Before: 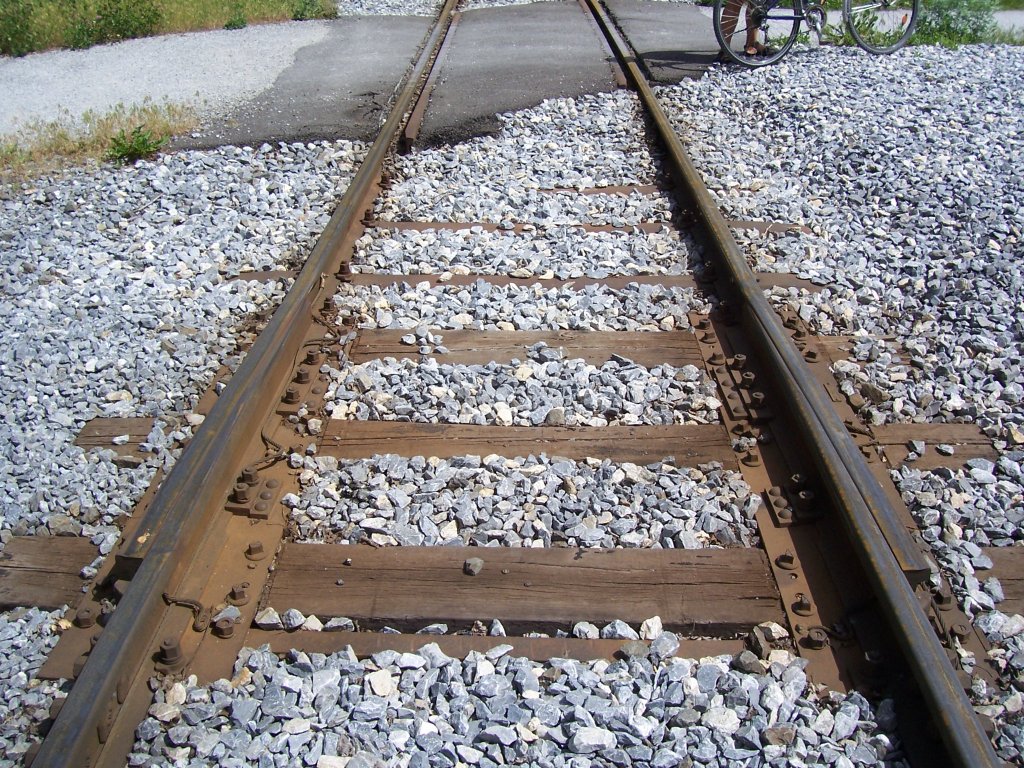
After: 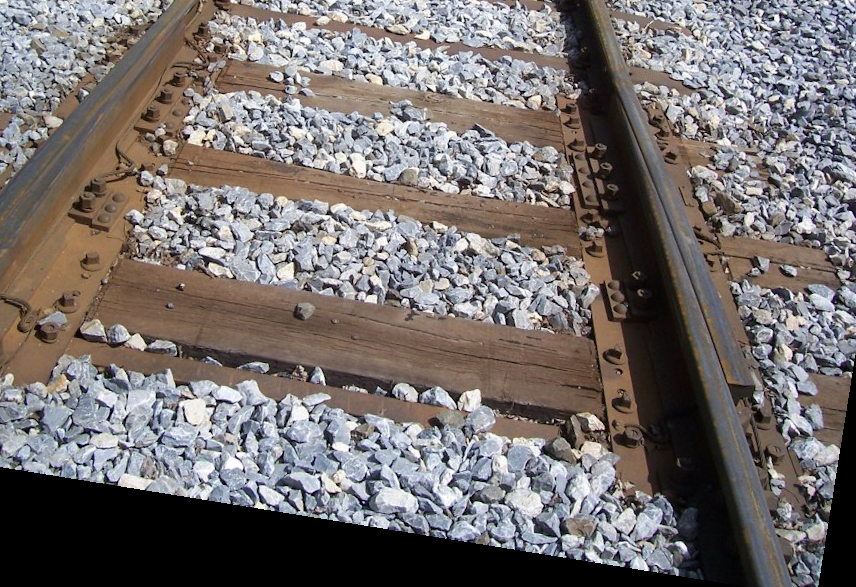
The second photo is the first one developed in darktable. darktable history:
rotate and perspective: rotation 9.12°, automatic cropping off
crop and rotate: left 17.299%, top 35.115%, right 7.015%, bottom 1.024%
